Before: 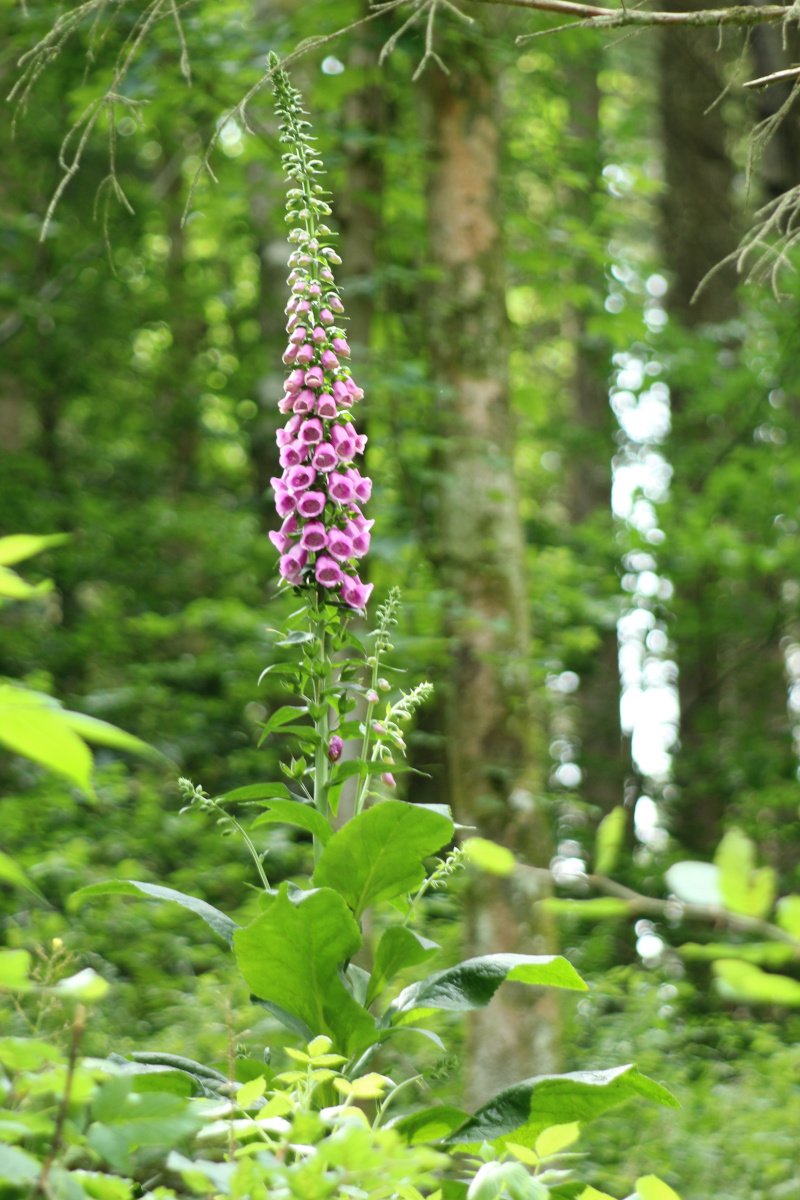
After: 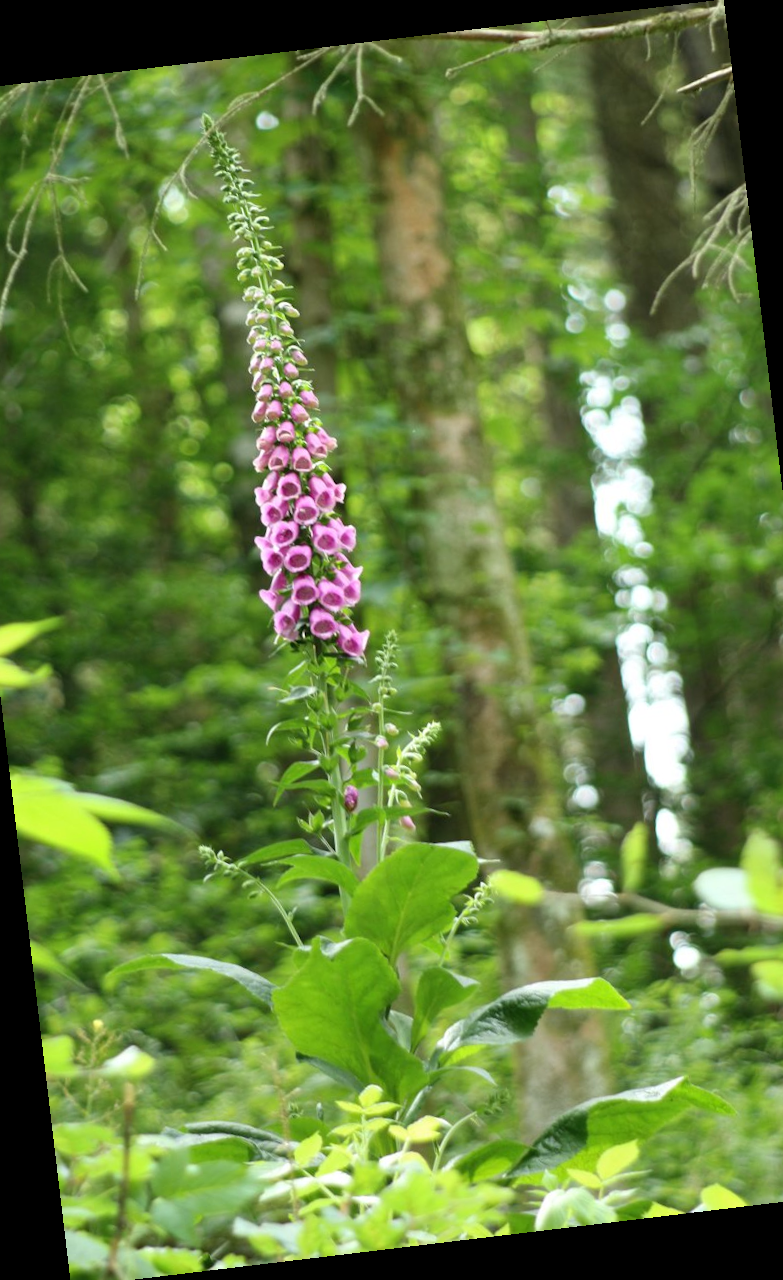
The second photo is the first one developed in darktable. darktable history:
white balance: emerald 1
crop: left 7.598%, right 7.873%
rotate and perspective: rotation -6.83°, automatic cropping off
